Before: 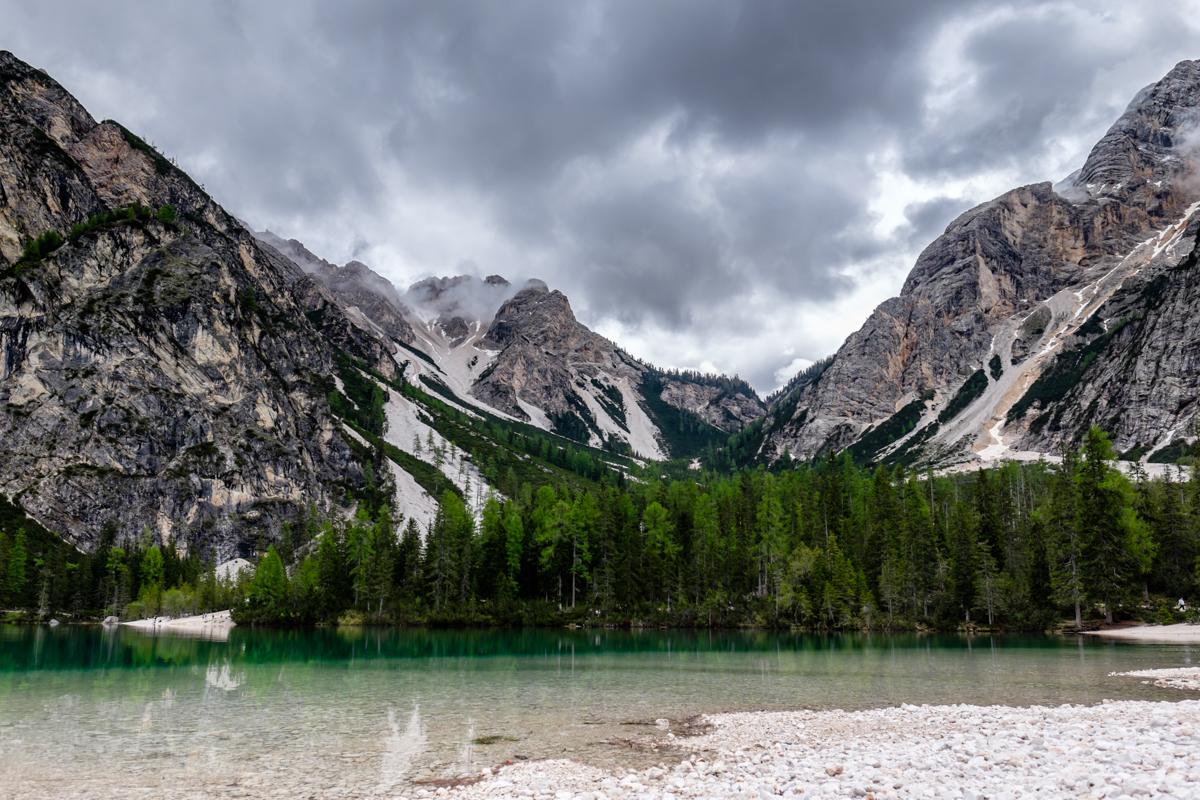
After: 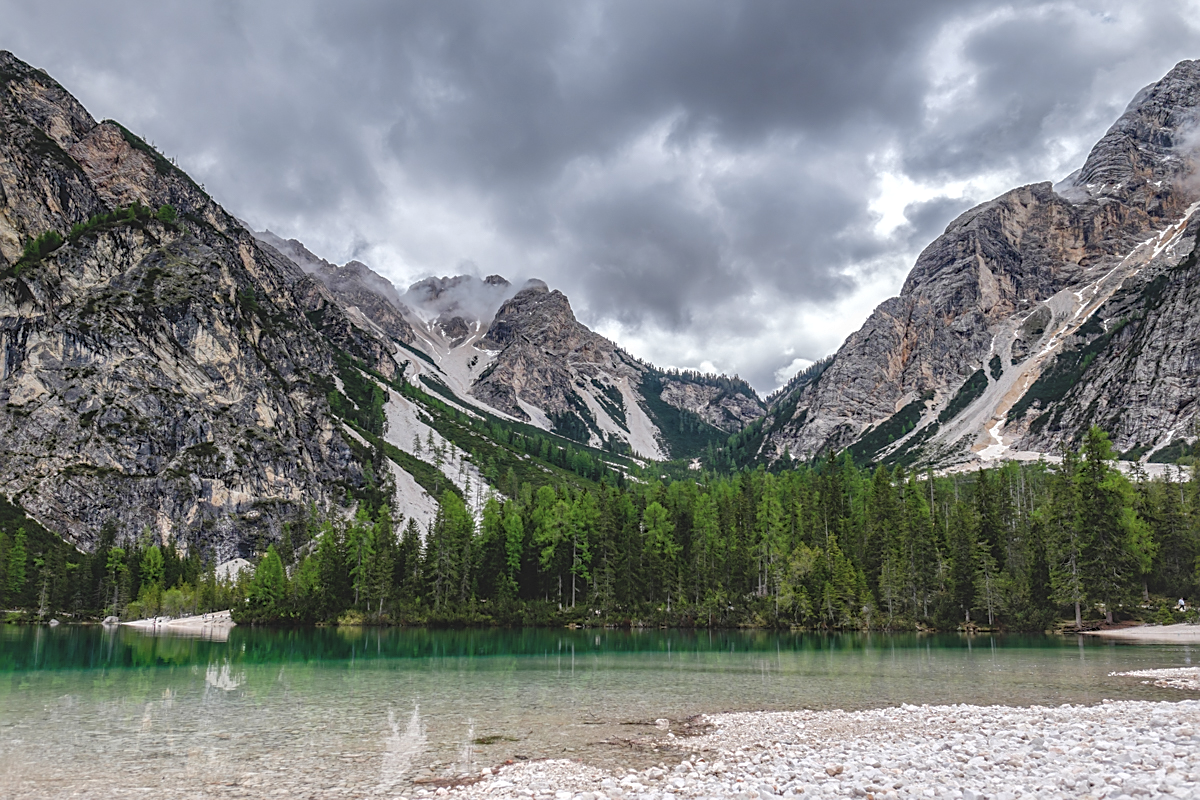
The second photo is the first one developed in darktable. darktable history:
color balance: lift [1.007, 1, 1, 1], gamma [1.097, 1, 1, 1]
local contrast: on, module defaults
shadows and highlights: on, module defaults
sharpen: on, module defaults
